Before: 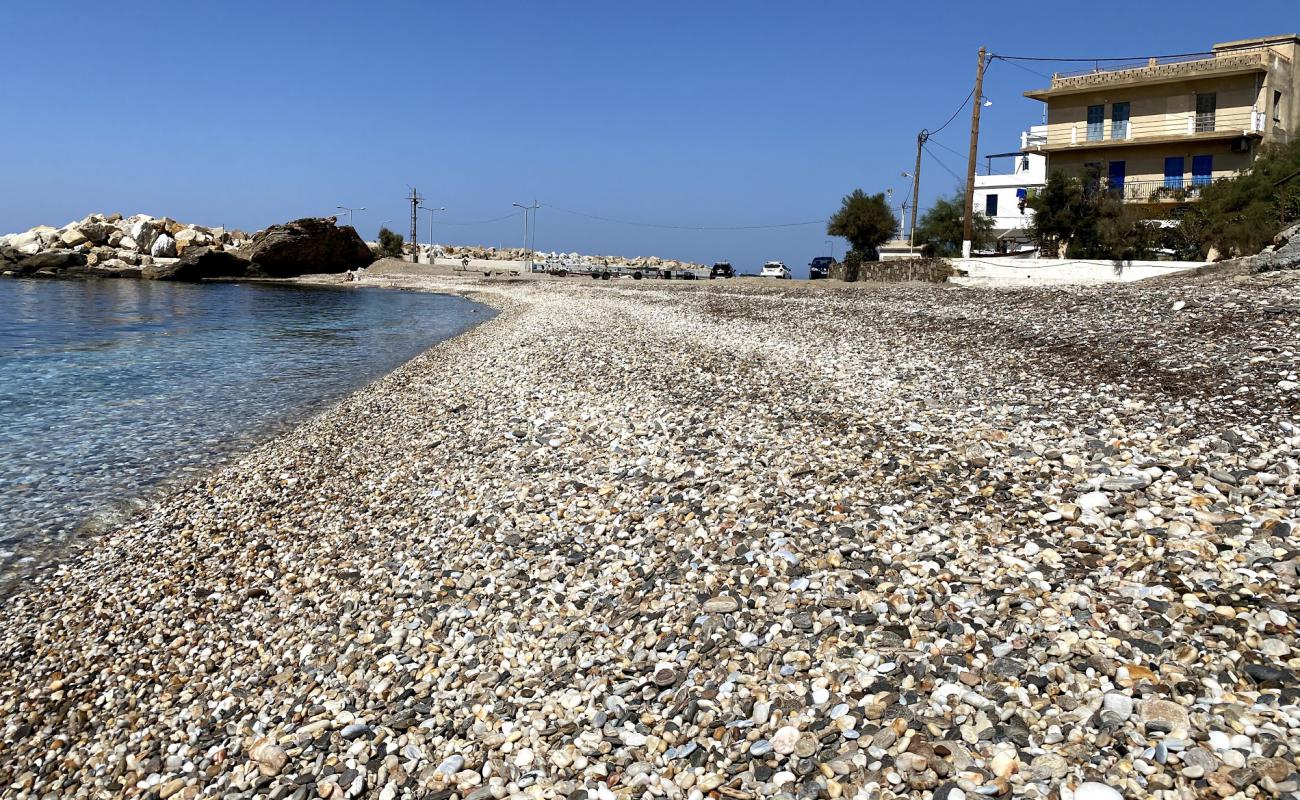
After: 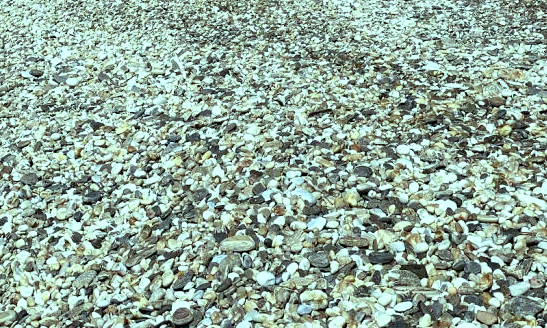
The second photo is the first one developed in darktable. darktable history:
color balance: mode lift, gamma, gain (sRGB), lift [0.997, 0.979, 1.021, 1.011], gamma [1, 1.084, 0.916, 0.998], gain [1, 0.87, 1.13, 1.101], contrast 4.55%, contrast fulcrum 38.24%, output saturation 104.09%
haze removal: adaptive false
crop: left 37.221%, top 45.169%, right 20.63%, bottom 13.777%
